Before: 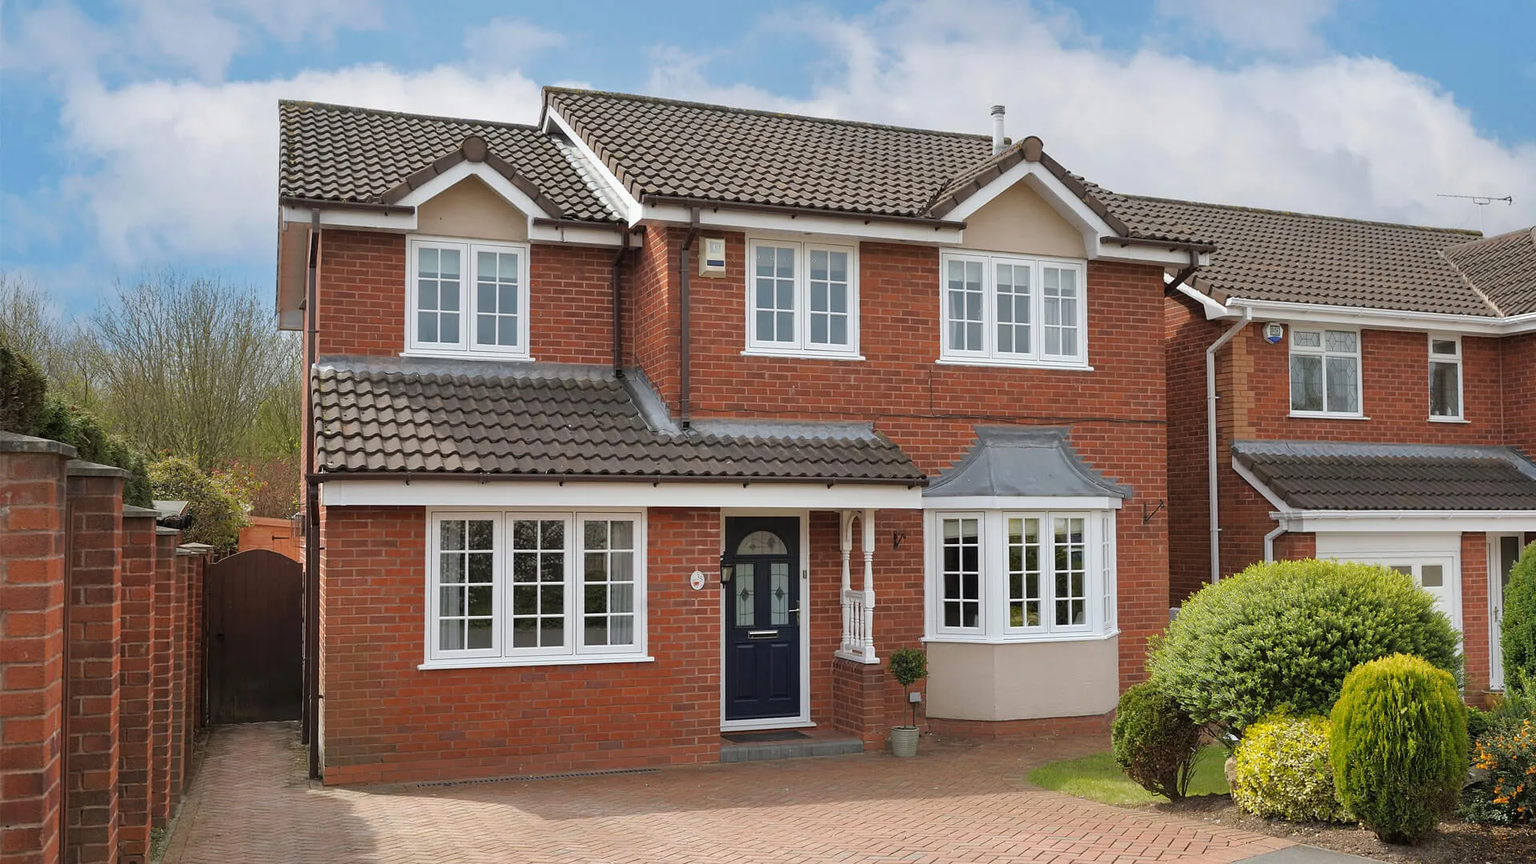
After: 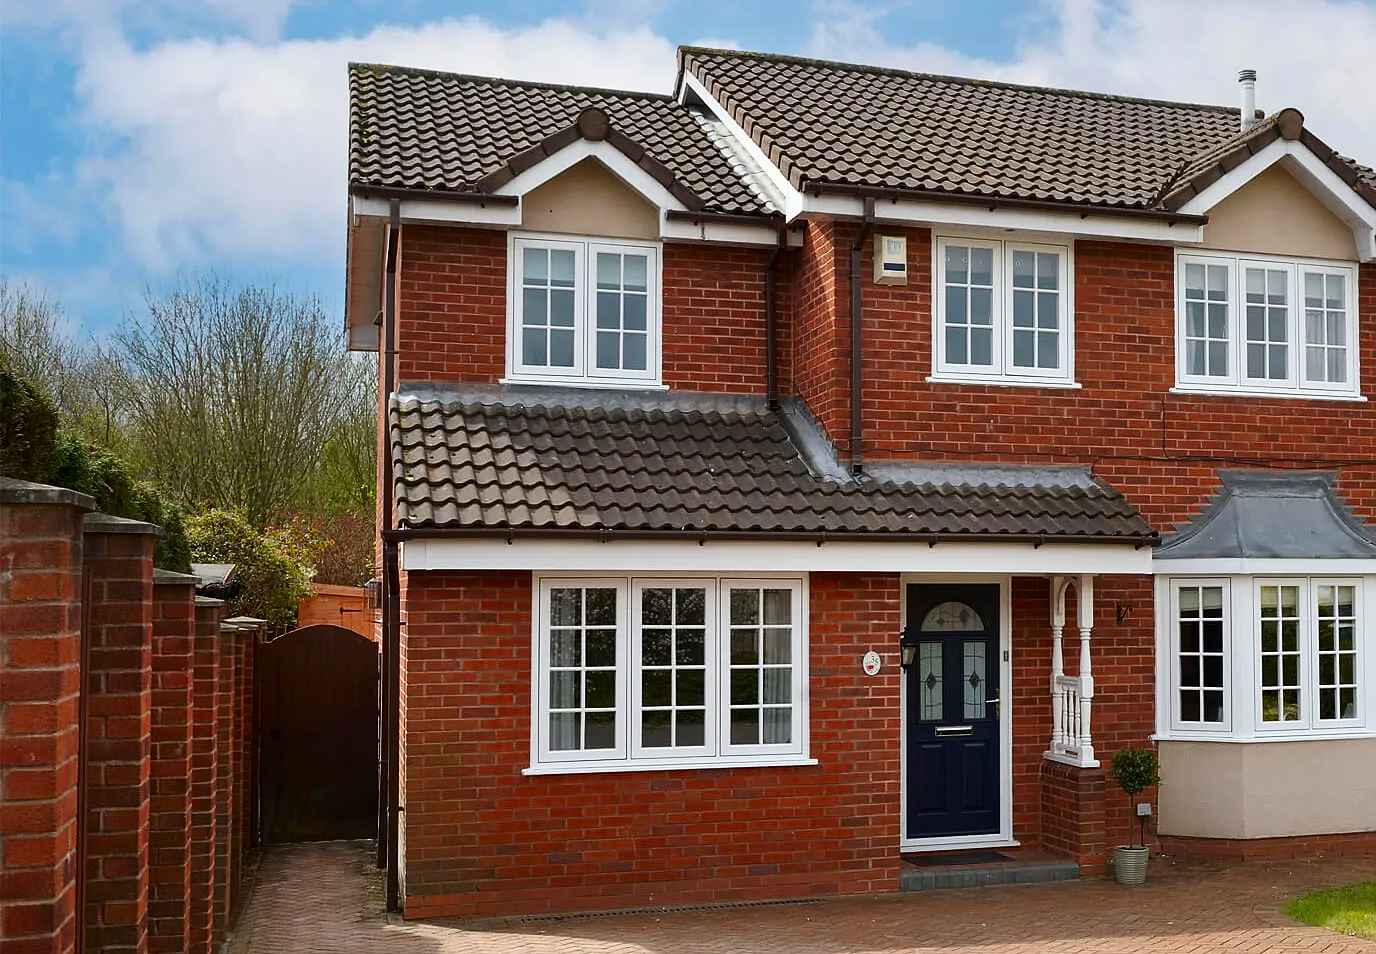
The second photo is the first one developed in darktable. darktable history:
contrast brightness saturation: contrast 0.19, brightness -0.11, saturation 0.21
exposure: compensate highlight preservation false
crop: top 5.803%, right 27.864%, bottom 5.804%
sharpen: radius 1, threshold 1
